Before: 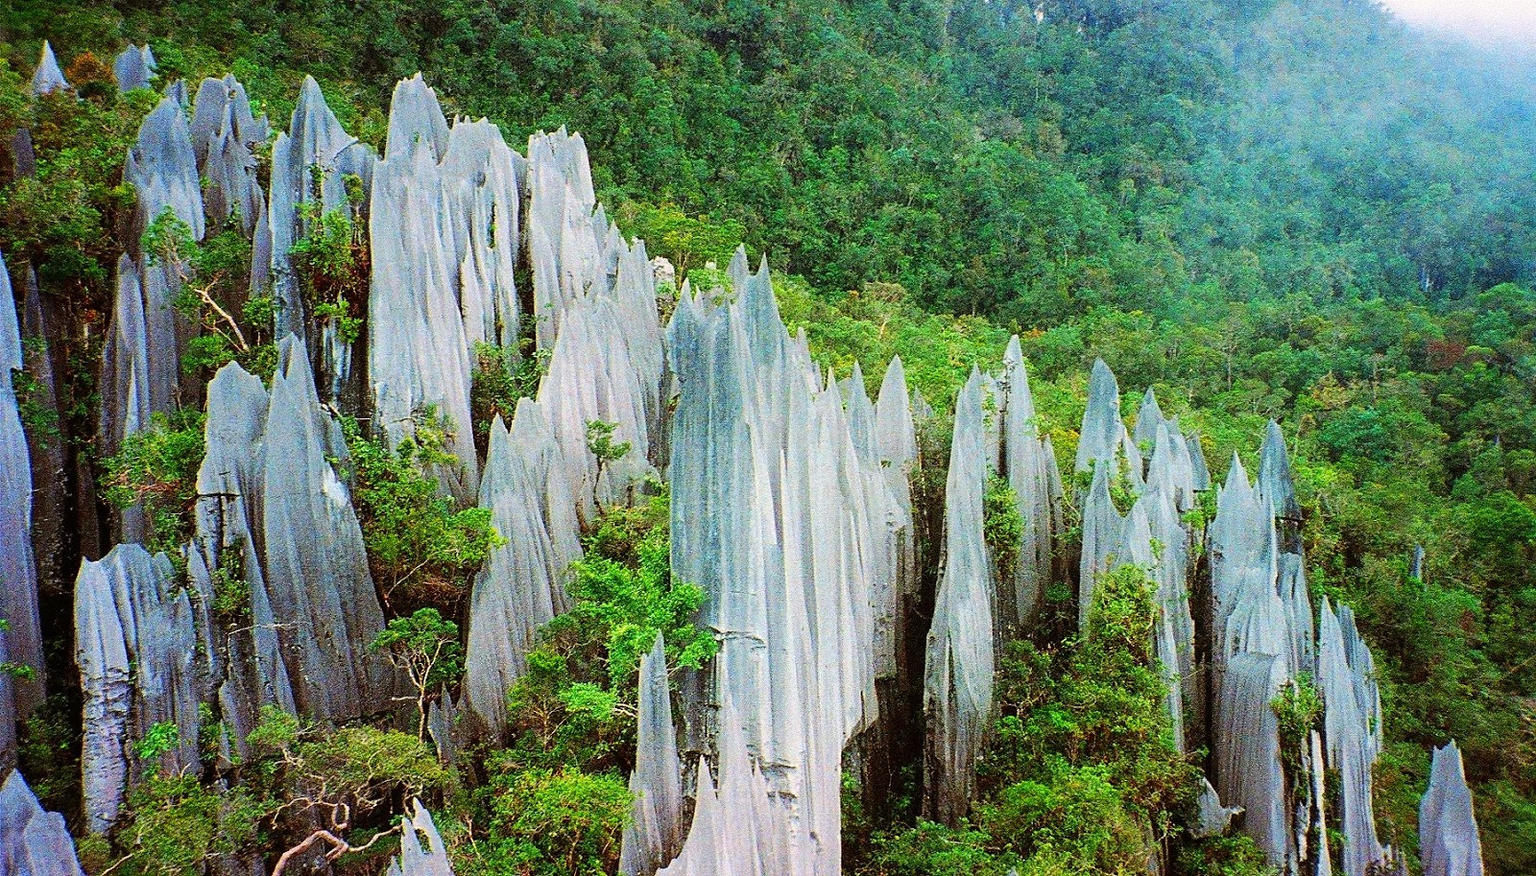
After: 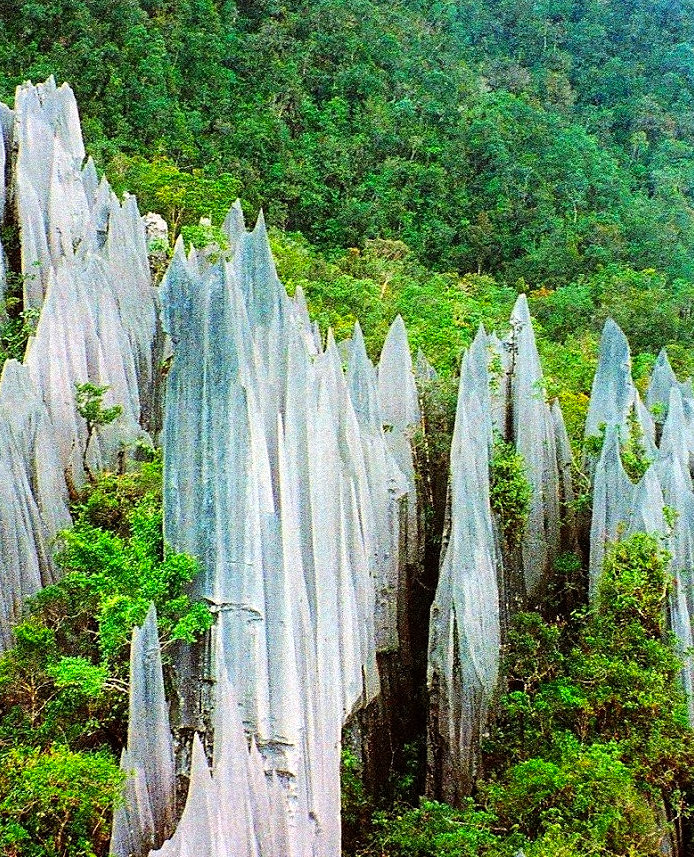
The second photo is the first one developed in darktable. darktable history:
contrast equalizer: octaves 7, y [[0.5, 0.502, 0.506, 0.511, 0.52, 0.537], [0.5 ×6], [0.505, 0.509, 0.518, 0.534, 0.553, 0.561], [0 ×6], [0 ×6]]
crop: left 33.452%, top 6.025%, right 23.155%
color balance: contrast 8.5%, output saturation 105%
